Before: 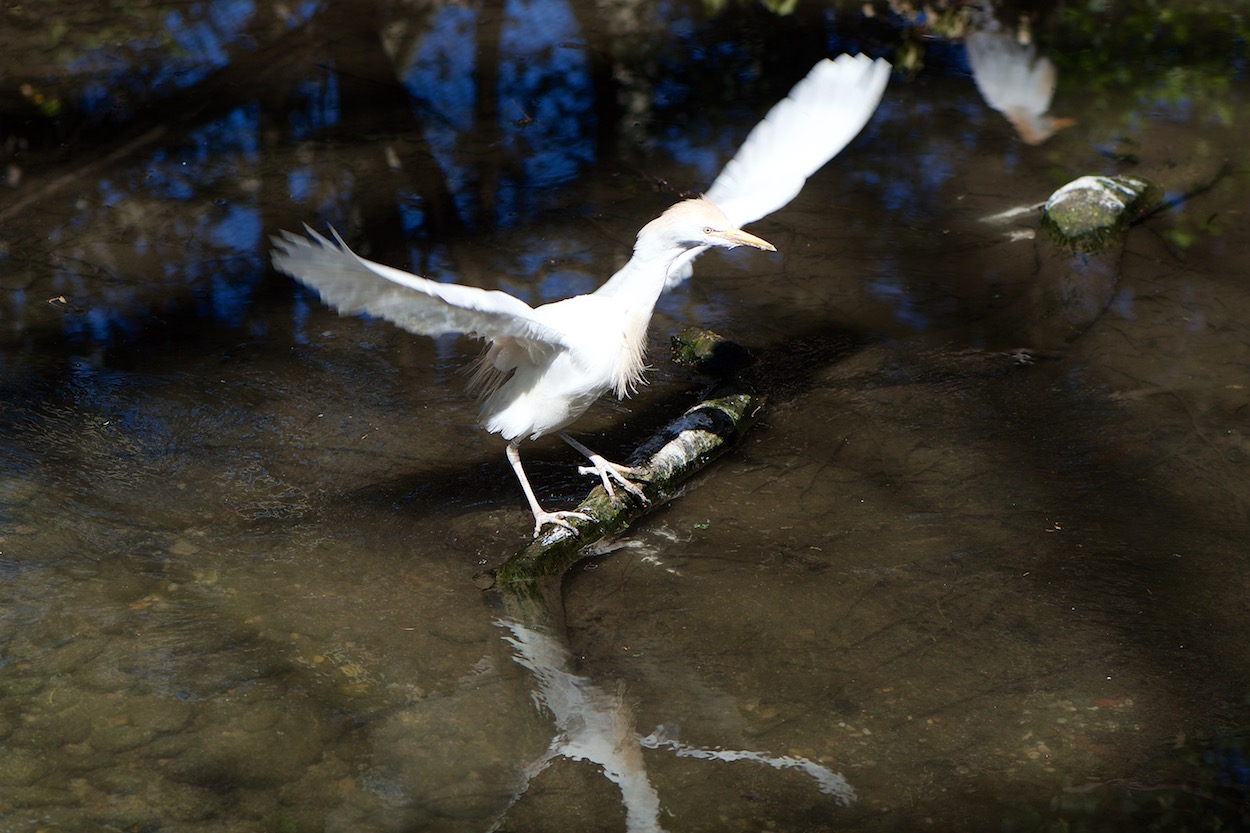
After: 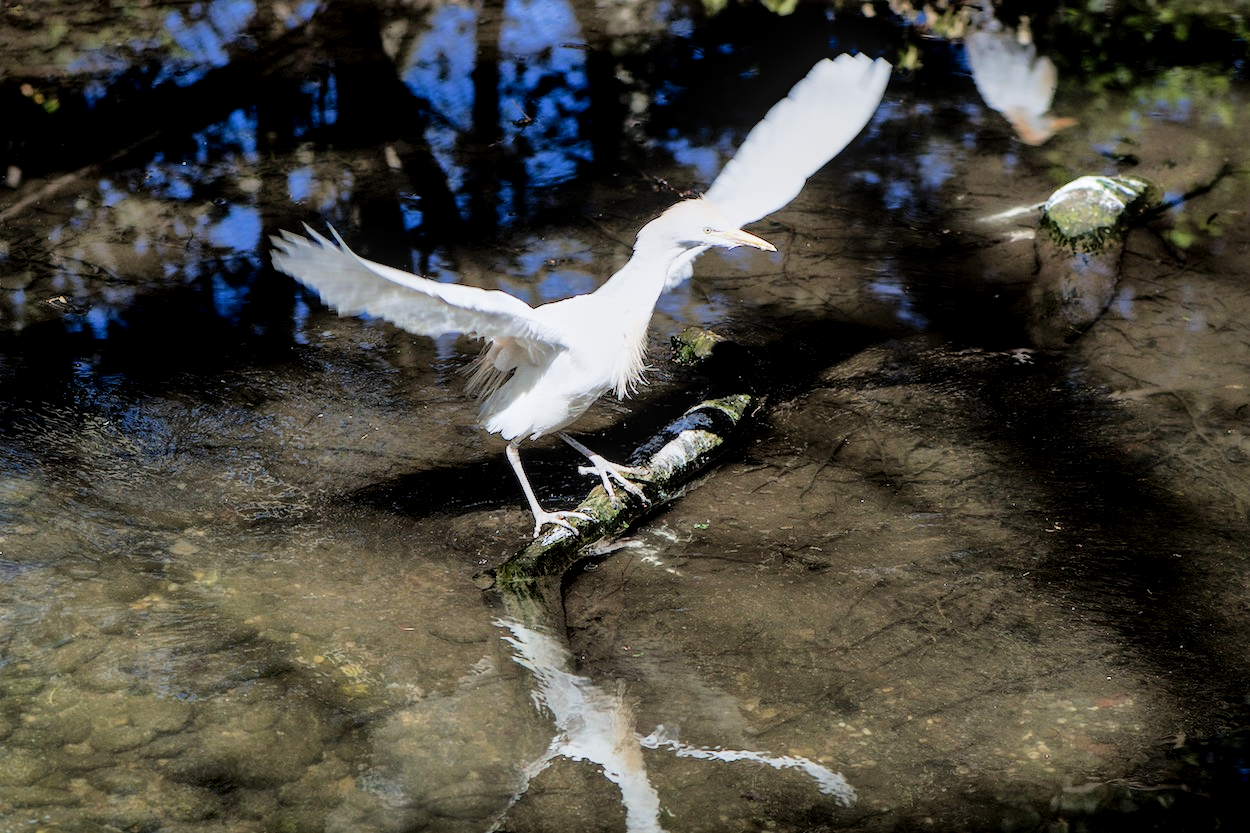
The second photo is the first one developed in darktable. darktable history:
exposure: exposure 1.089 EV, compensate highlight preservation false
white balance: red 0.983, blue 1.036
filmic rgb: black relative exposure -5 EV, hardness 2.88, contrast 1.3, highlights saturation mix -30%
shadows and highlights: on, module defaults
local contrast: detail 130%
